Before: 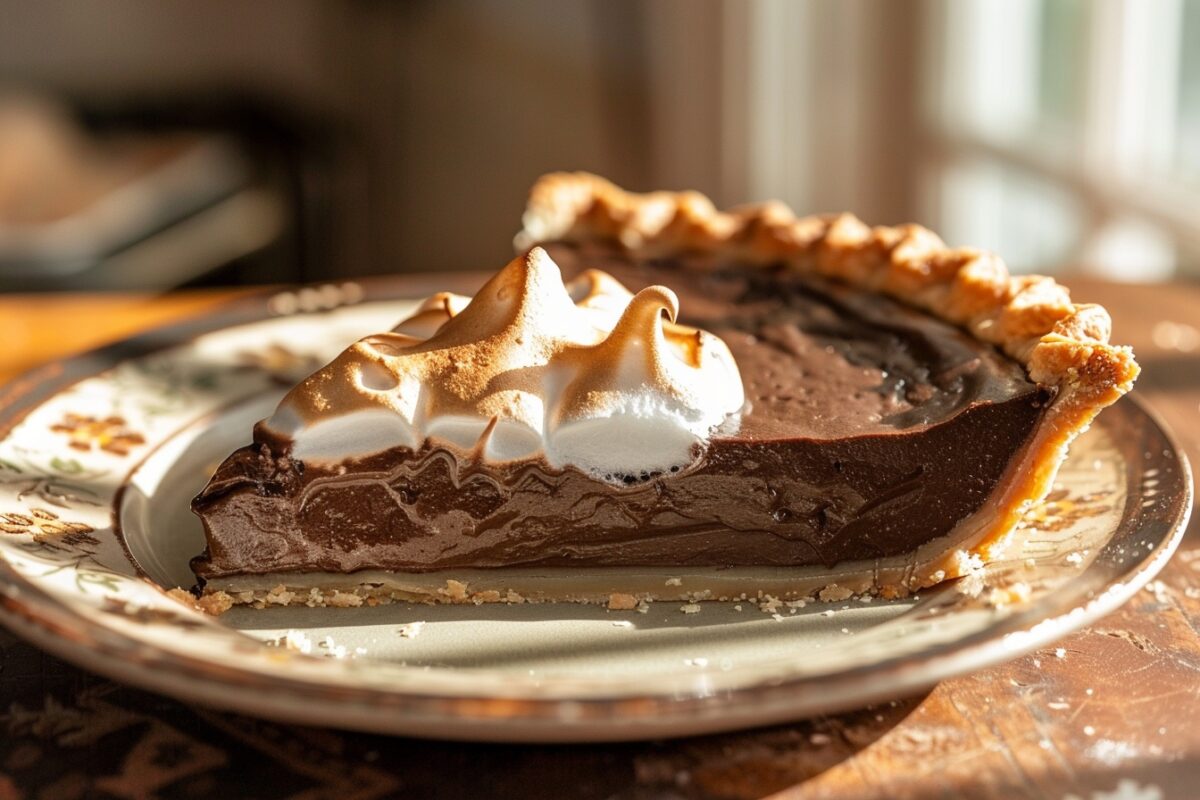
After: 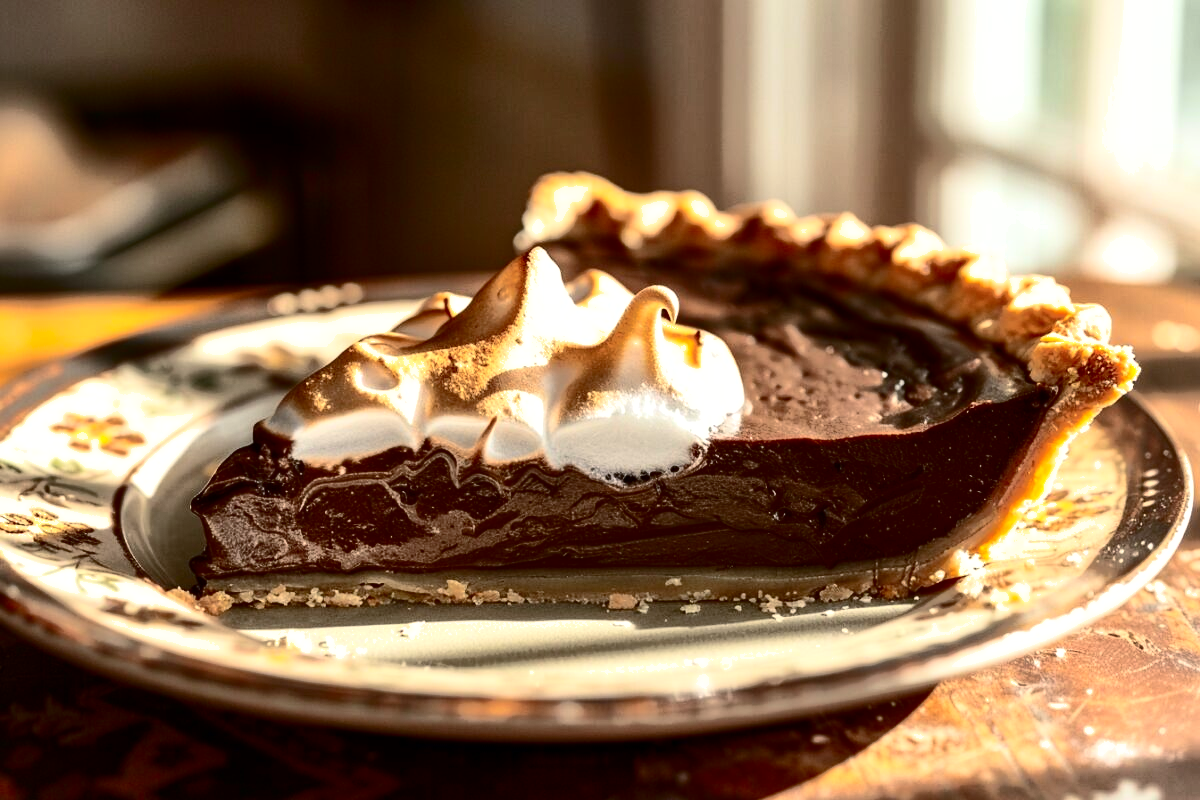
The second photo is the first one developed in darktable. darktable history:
tone equalizer: -8 EV -0.417 EV, -7 EV -0.389 EV, -6 EV -0.333 EV, -5 EV -0.222 EV, -3 EV 0.222 EV, -2 EV 0.333 EV, -1 EV 0.389 EV, +0 EV 0.417 EV, edges refinement/feathering 500, mask exposure compensation -1.57 EV, preserve details no
shadows and highlights: highlights -60
contrast brightness saturation: contrast 0.5, saturation -0.1
